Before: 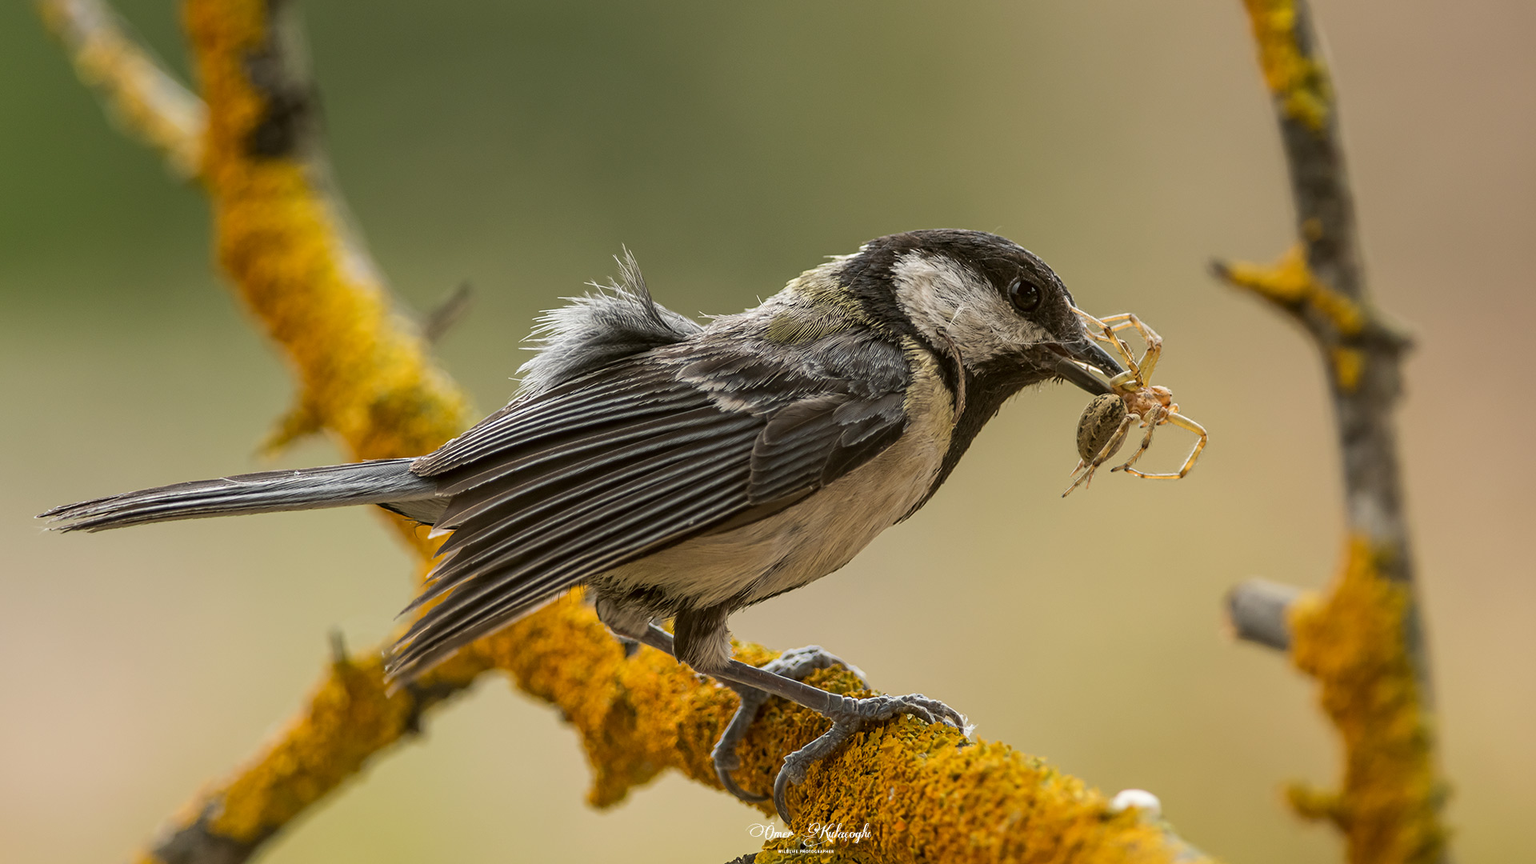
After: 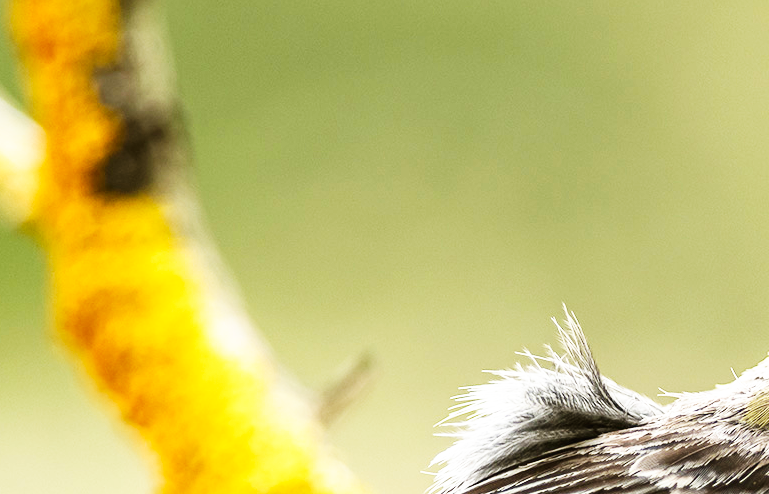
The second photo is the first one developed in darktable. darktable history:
crop and rotate: left 11.214%, top 0.112%, right 48.704%, bottom 54.069%
exposure: black level correction -0.002, exposure 0.53 EV, compensate highlight preservation false
base curve: curves: ch0 [(0, 0) (0.007, 0.004) (0.027, 0.03) (0.046, 0.07) (0.207, 0.54) (0.442, 0.872) (0.673, 0.972) (1, 1)], preserve colors none
